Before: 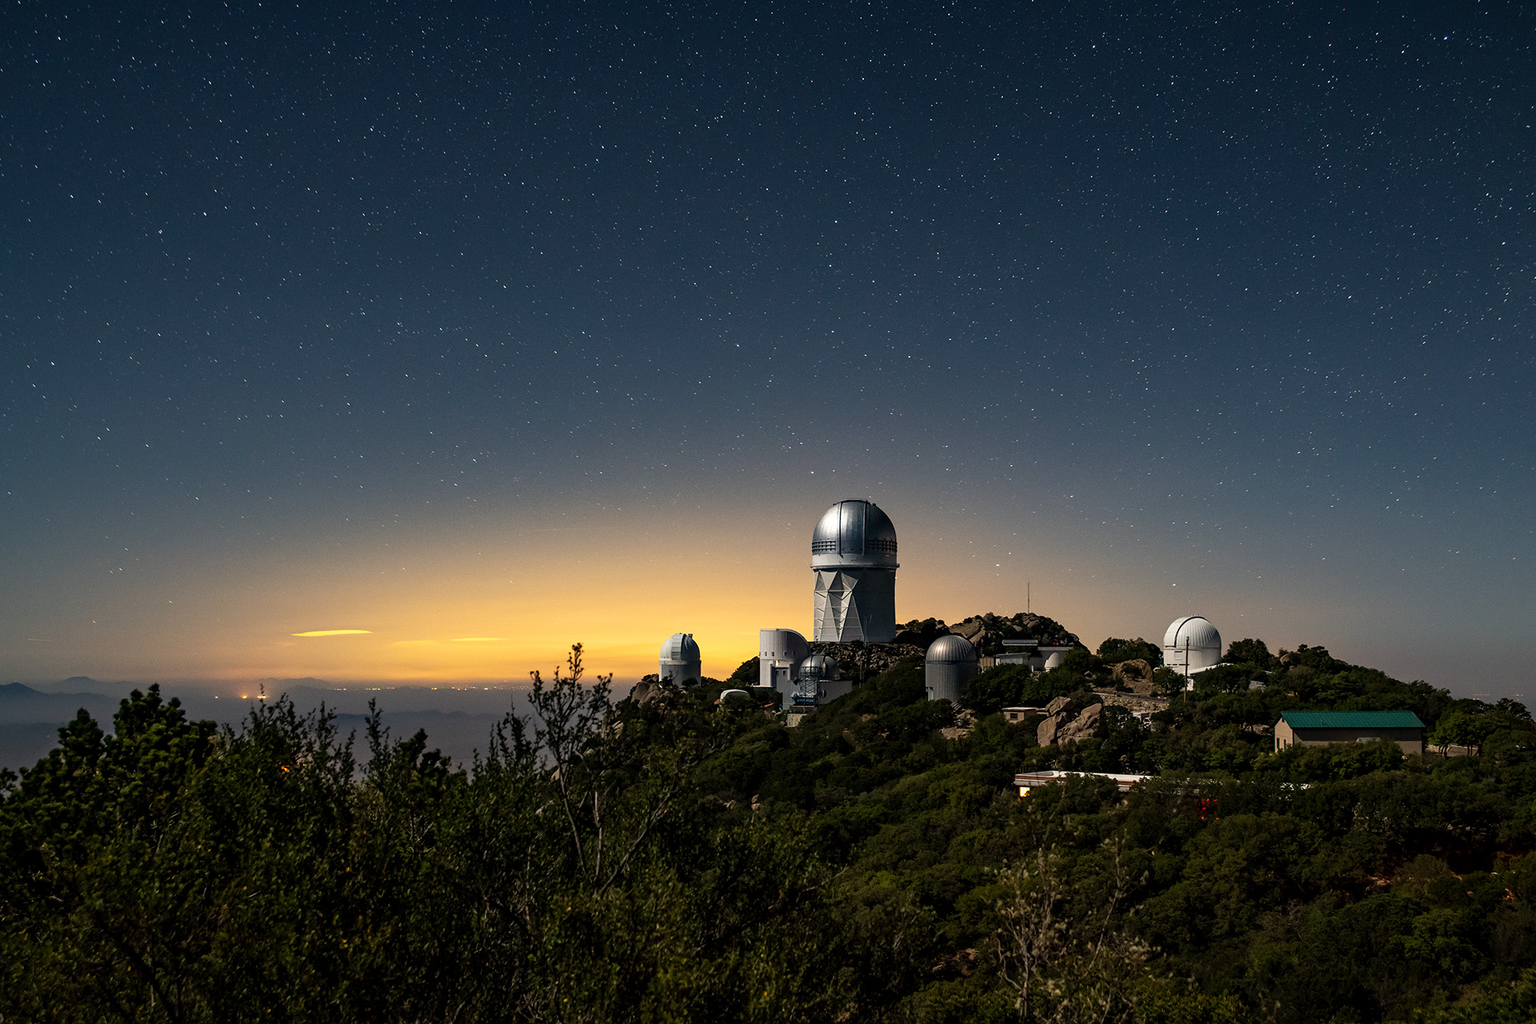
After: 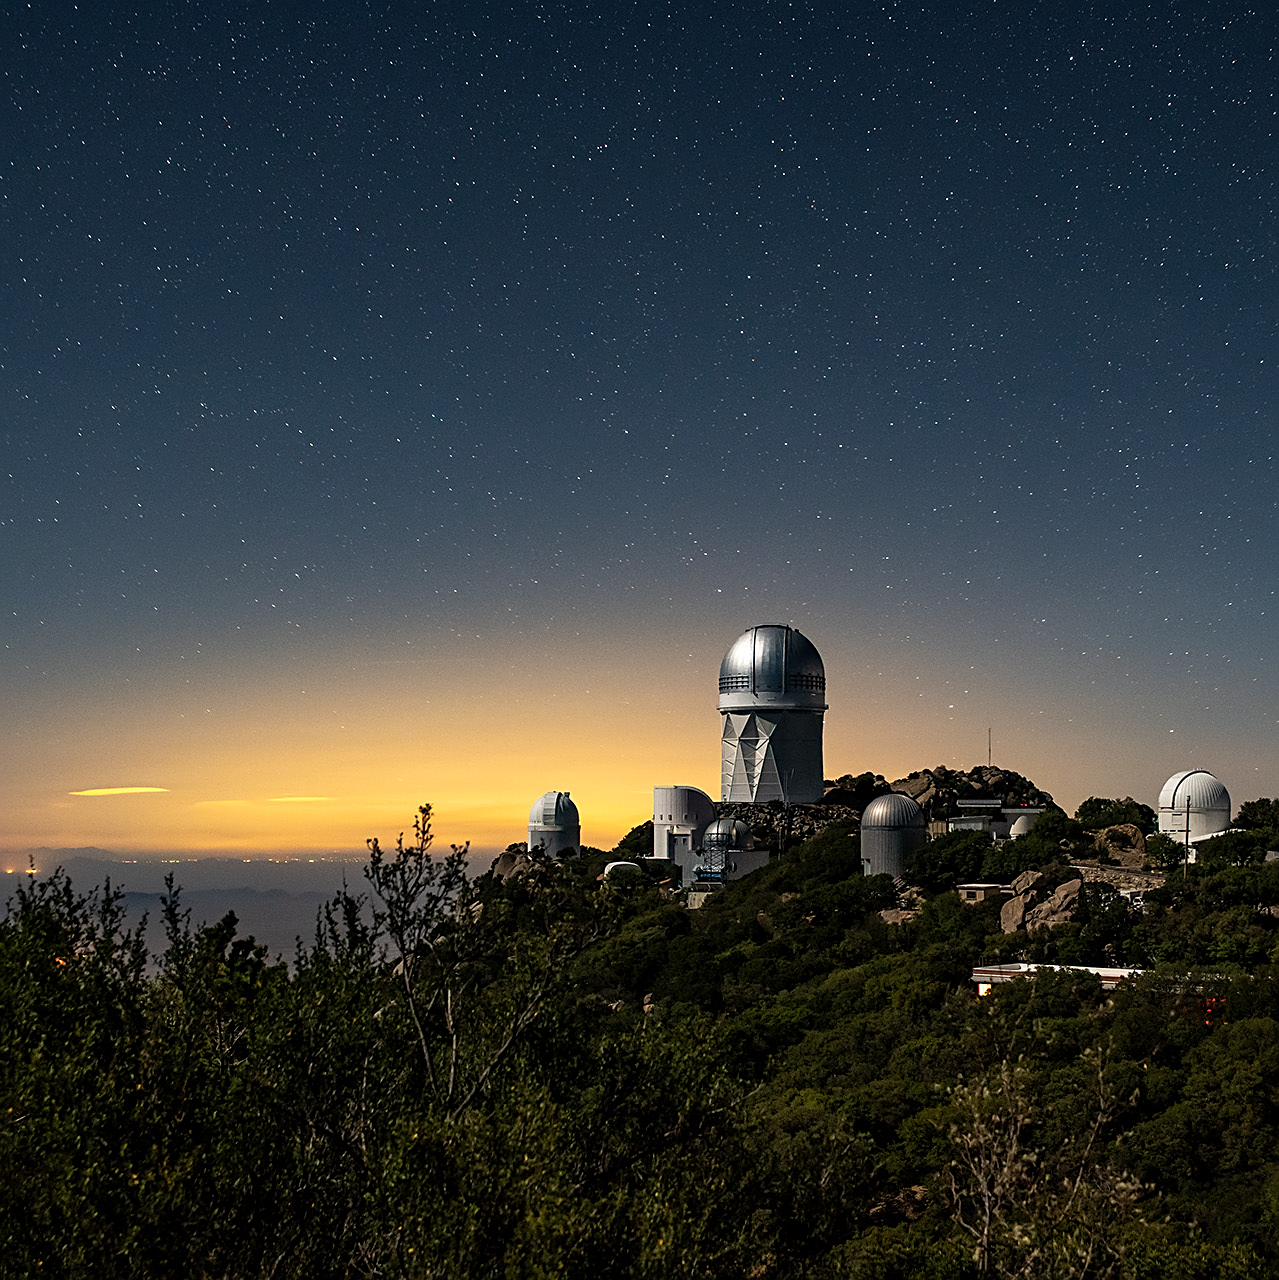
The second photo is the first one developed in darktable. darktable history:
crop: left 15.419%, right 17.914%
sharpen: on, module defaults
